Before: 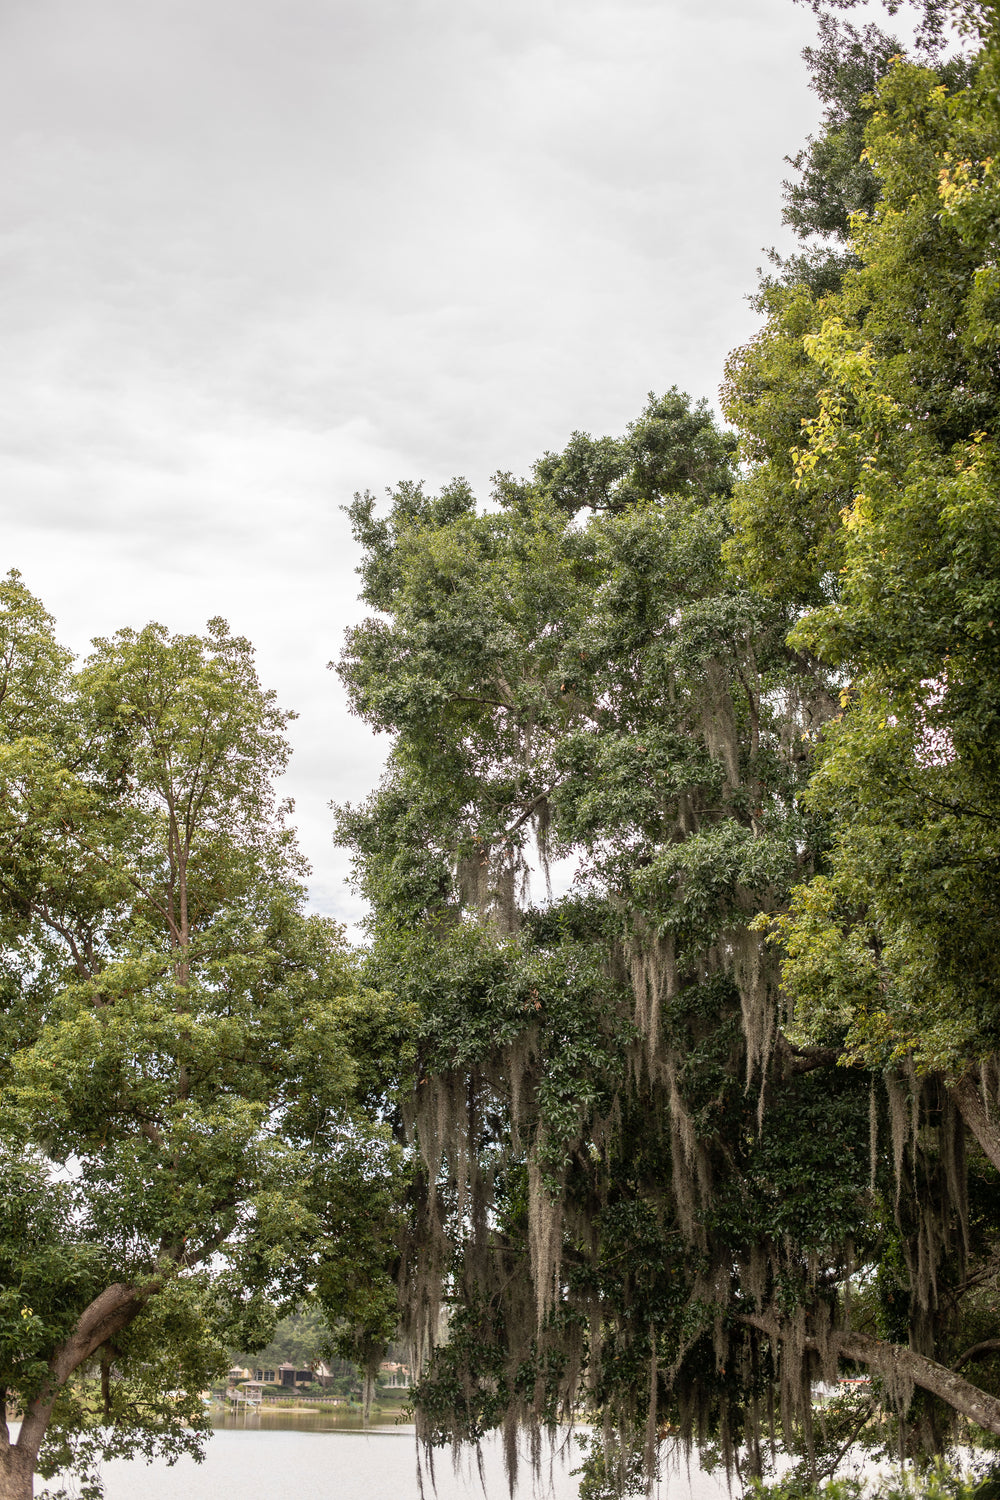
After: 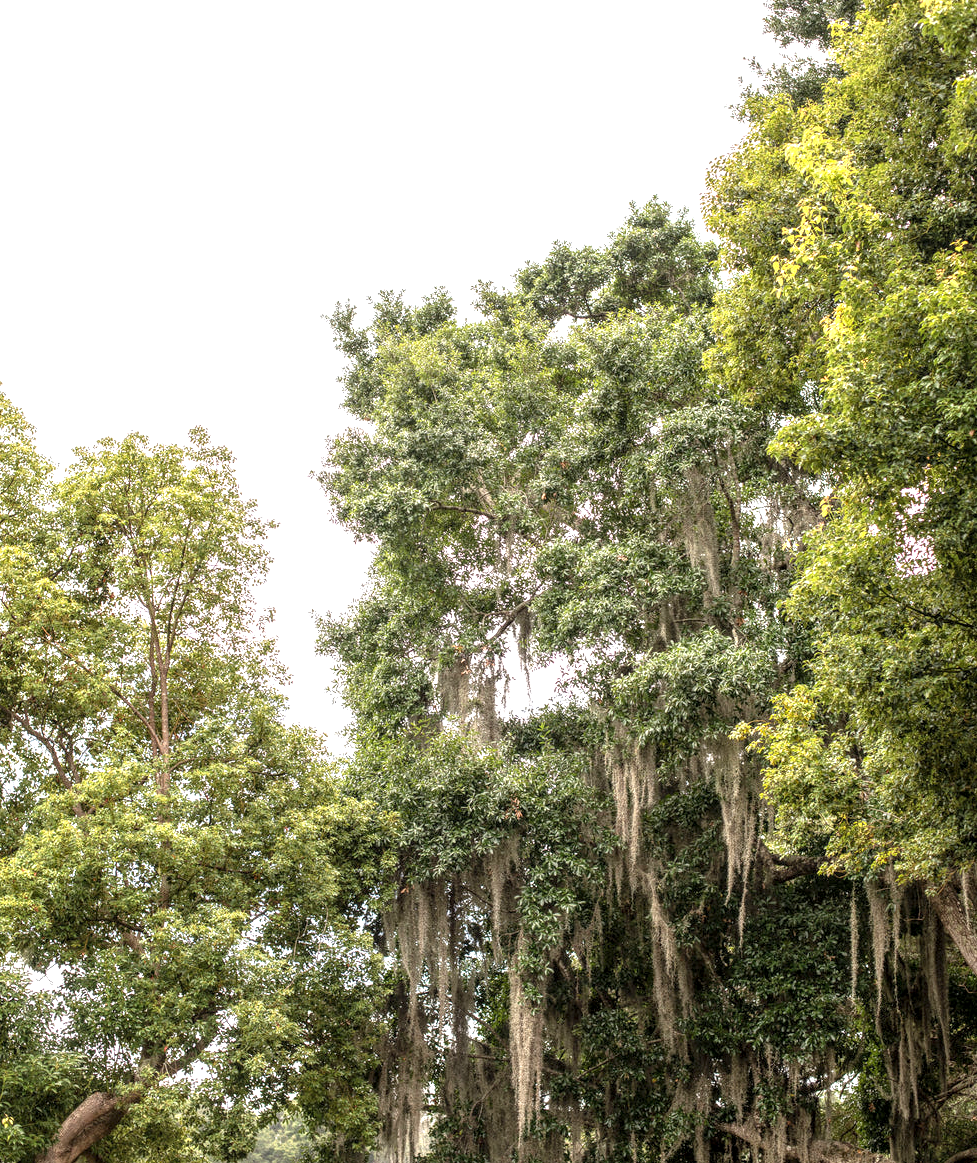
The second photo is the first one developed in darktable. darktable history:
crop and rotate: left 1.941%, top 12.854%, right 0.268%, bottom 9.566%
local contrast: on, module defaults
exposure: exposure 0.949 EV, compensate highlight preservation false
